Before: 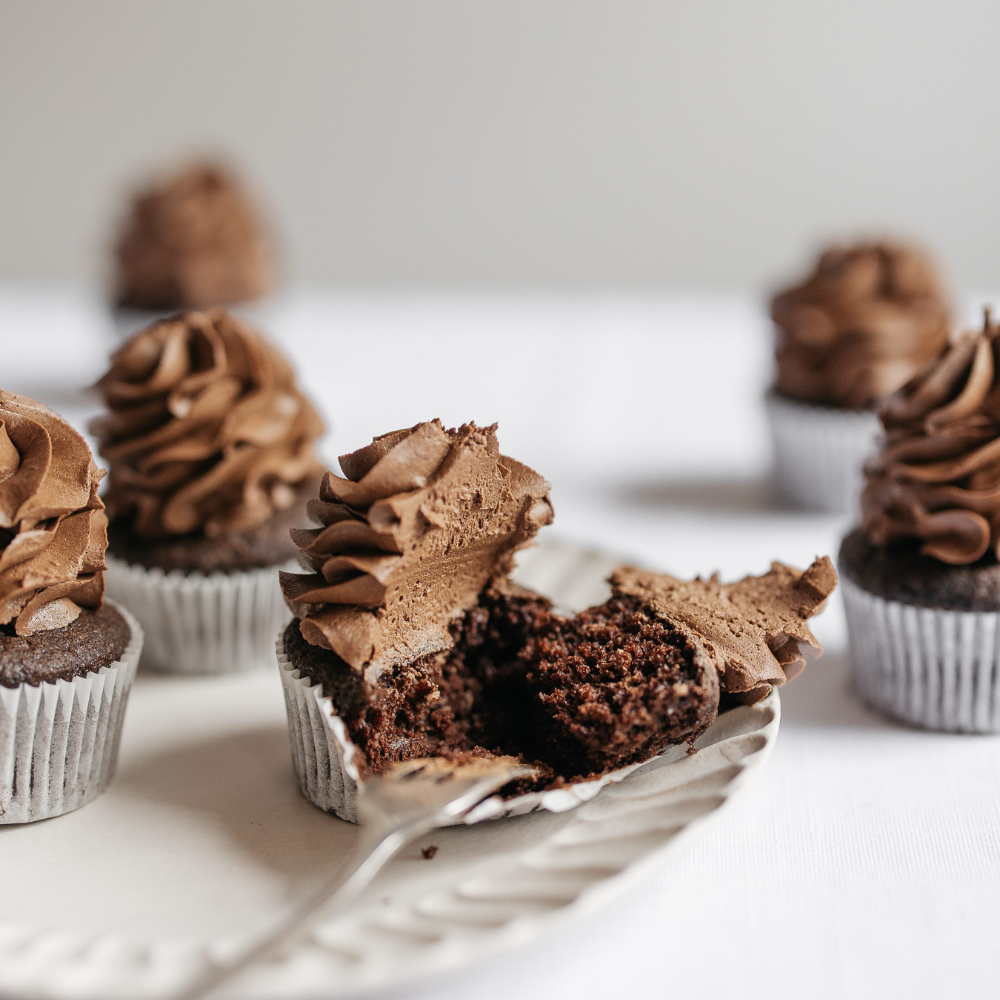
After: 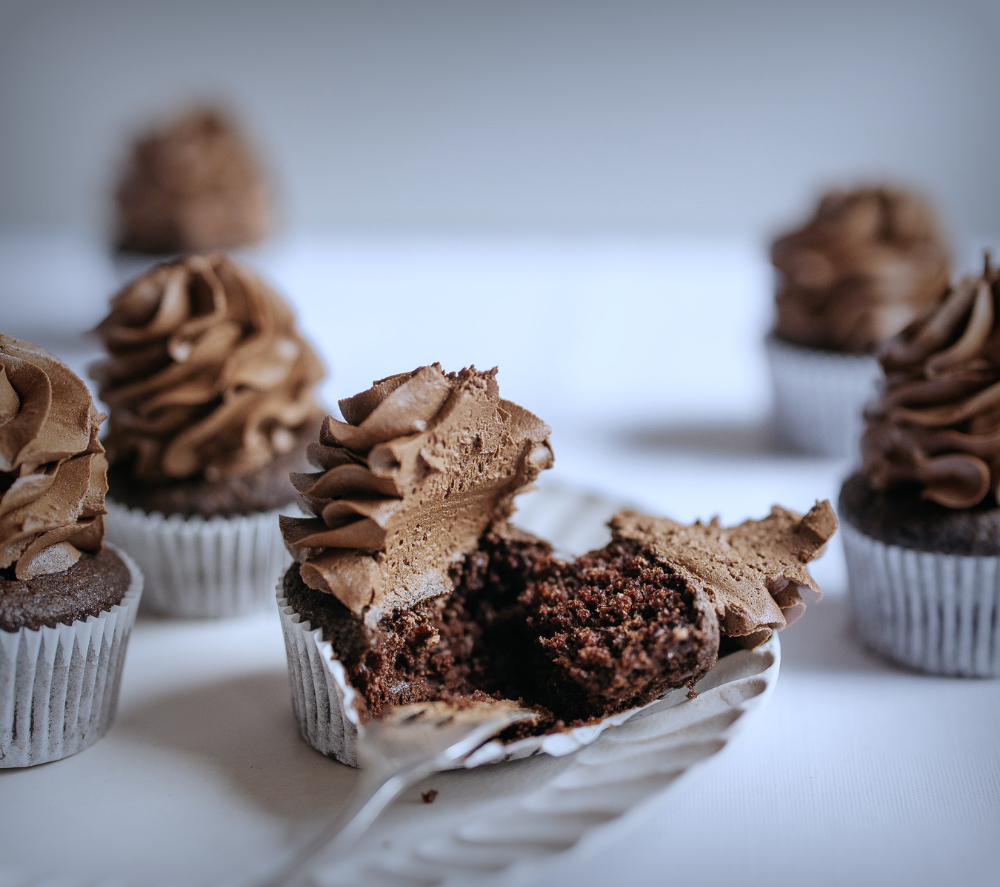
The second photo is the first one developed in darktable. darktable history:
crop and rotate: top 5.609%, bottom 5.609%
vignetting: fall-off start 53.2%, brightness -0.594, saturation 0, automatic ratio true, width/height ratio 1.313, shape 0.22, unbound false
white balance: red 0.926, green 1.003, blue 1.133
base curve: curves: ch0 [(0, 0) (0.297, 0.298) (1, 1)], preserve colors none
